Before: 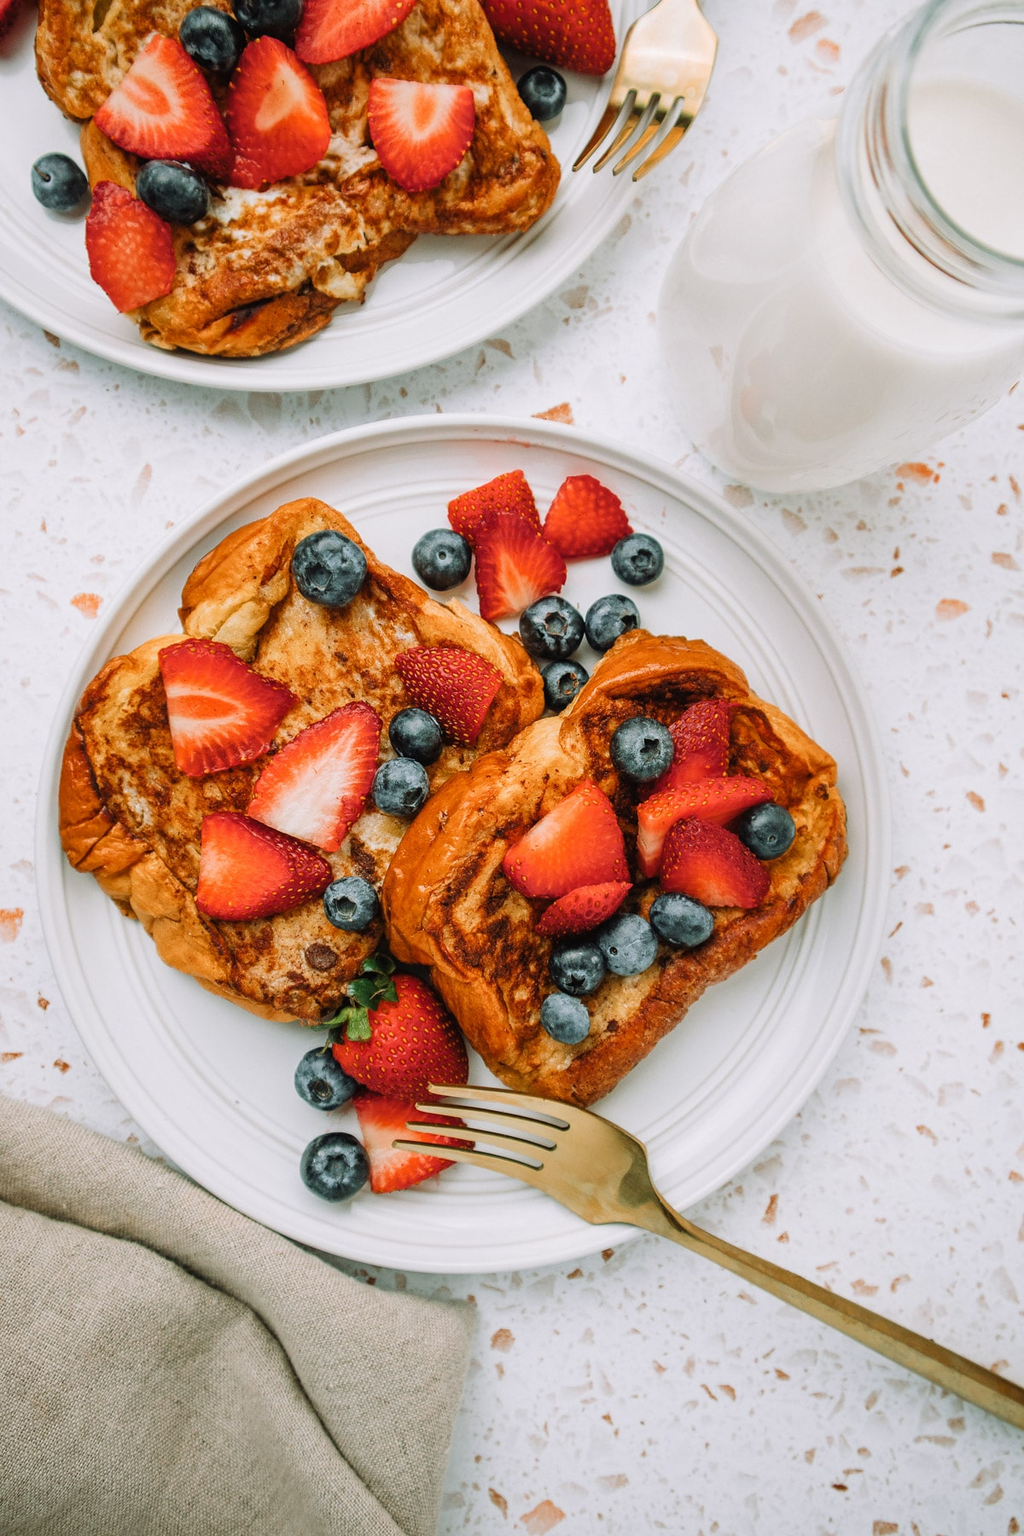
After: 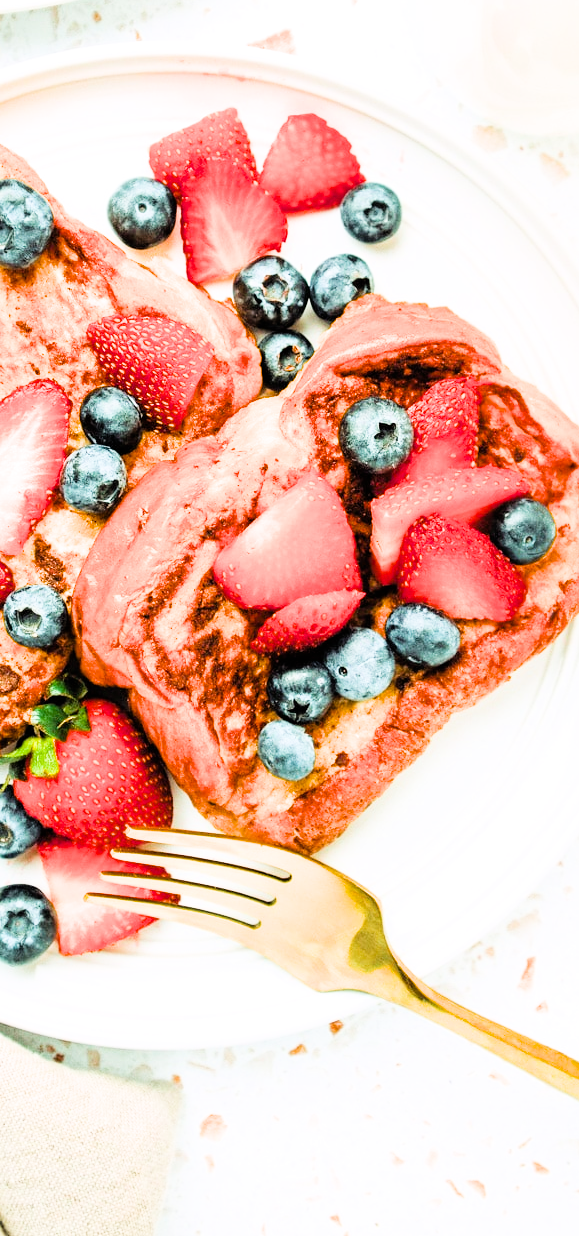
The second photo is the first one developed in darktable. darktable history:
color balance rgb: perceptual saturation grading › global saturation 25%, global vibrance 20%
filmic rgb: black relative exposure -5 EV, hardness 2.88, contrast 1.3, highlights saturation mix -30%
exposure: exposure 2 EV, compensate highlight preservation false
crop: left 31.379%, top 24.658%, right 20.326%, bottom 6.628%
